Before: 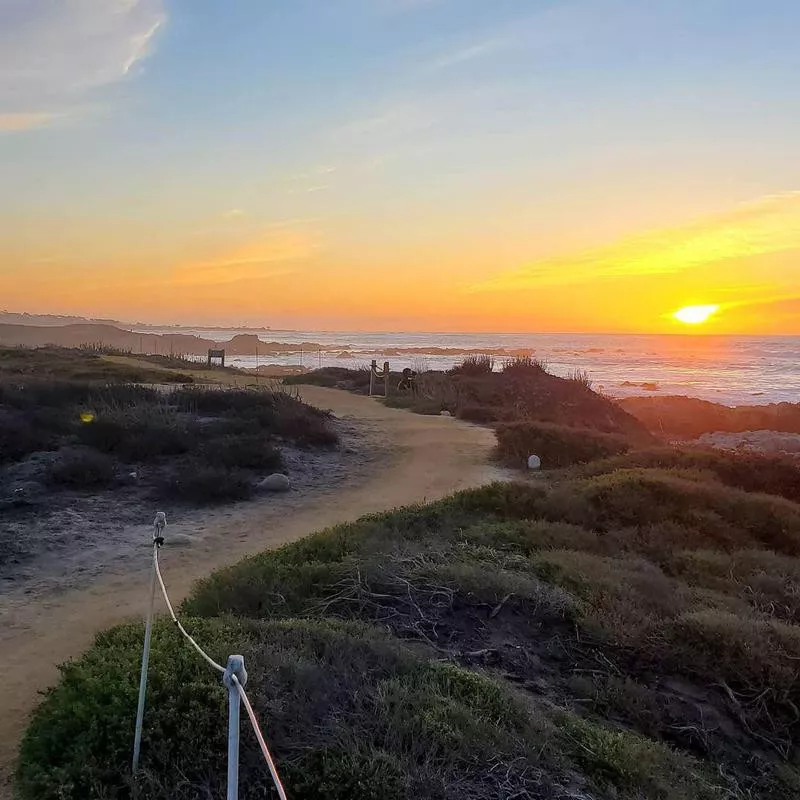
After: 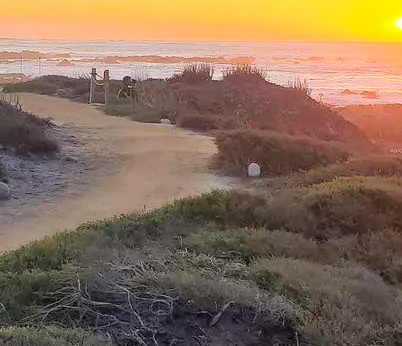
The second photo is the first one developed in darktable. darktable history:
contrast brightness saturation: contrast 0.1, brightness 0.3, saturation 0.14
crop: left 35.03%, top 36.625%, right 14.663%, bottom 20.057%
